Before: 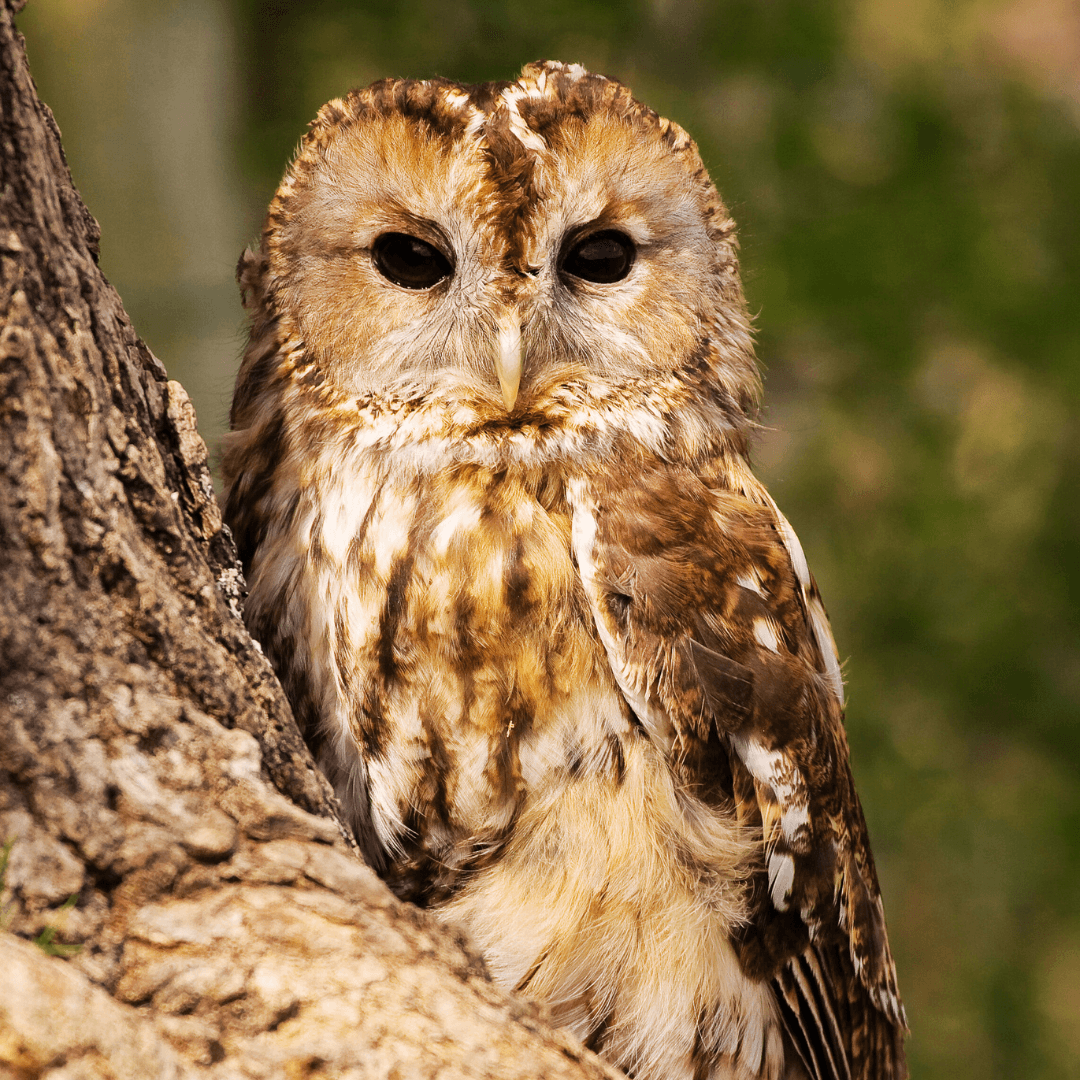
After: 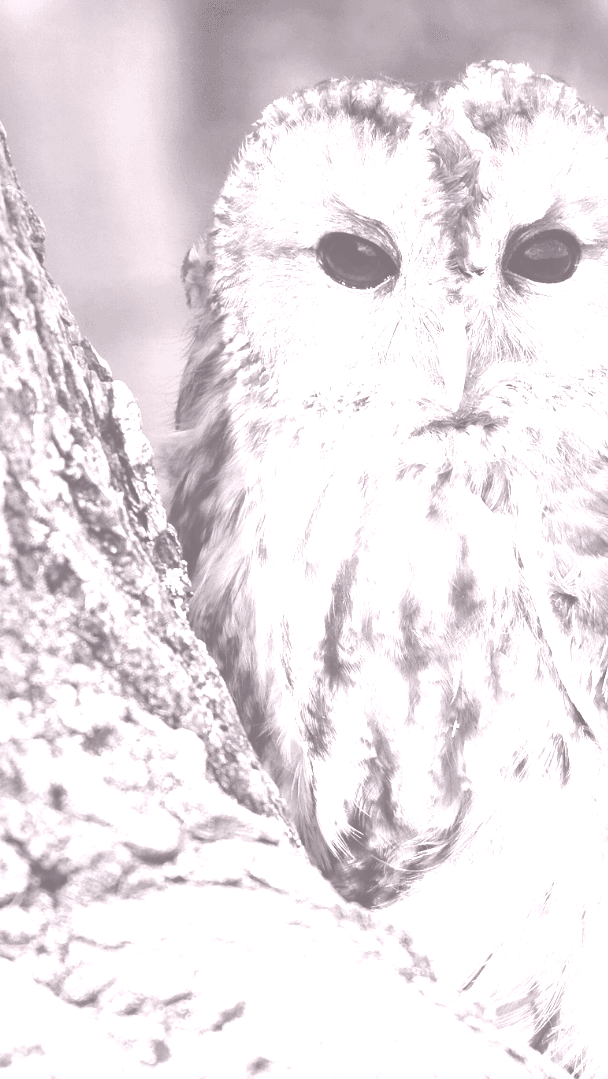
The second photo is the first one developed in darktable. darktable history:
colorize: hue 25.2°, saturation 83%, source mix 82%, lightness 79%, version 1
exposure: black level correction 0.002, compensate highlight preservation false
crop: left 5.114%, right 38.589%
